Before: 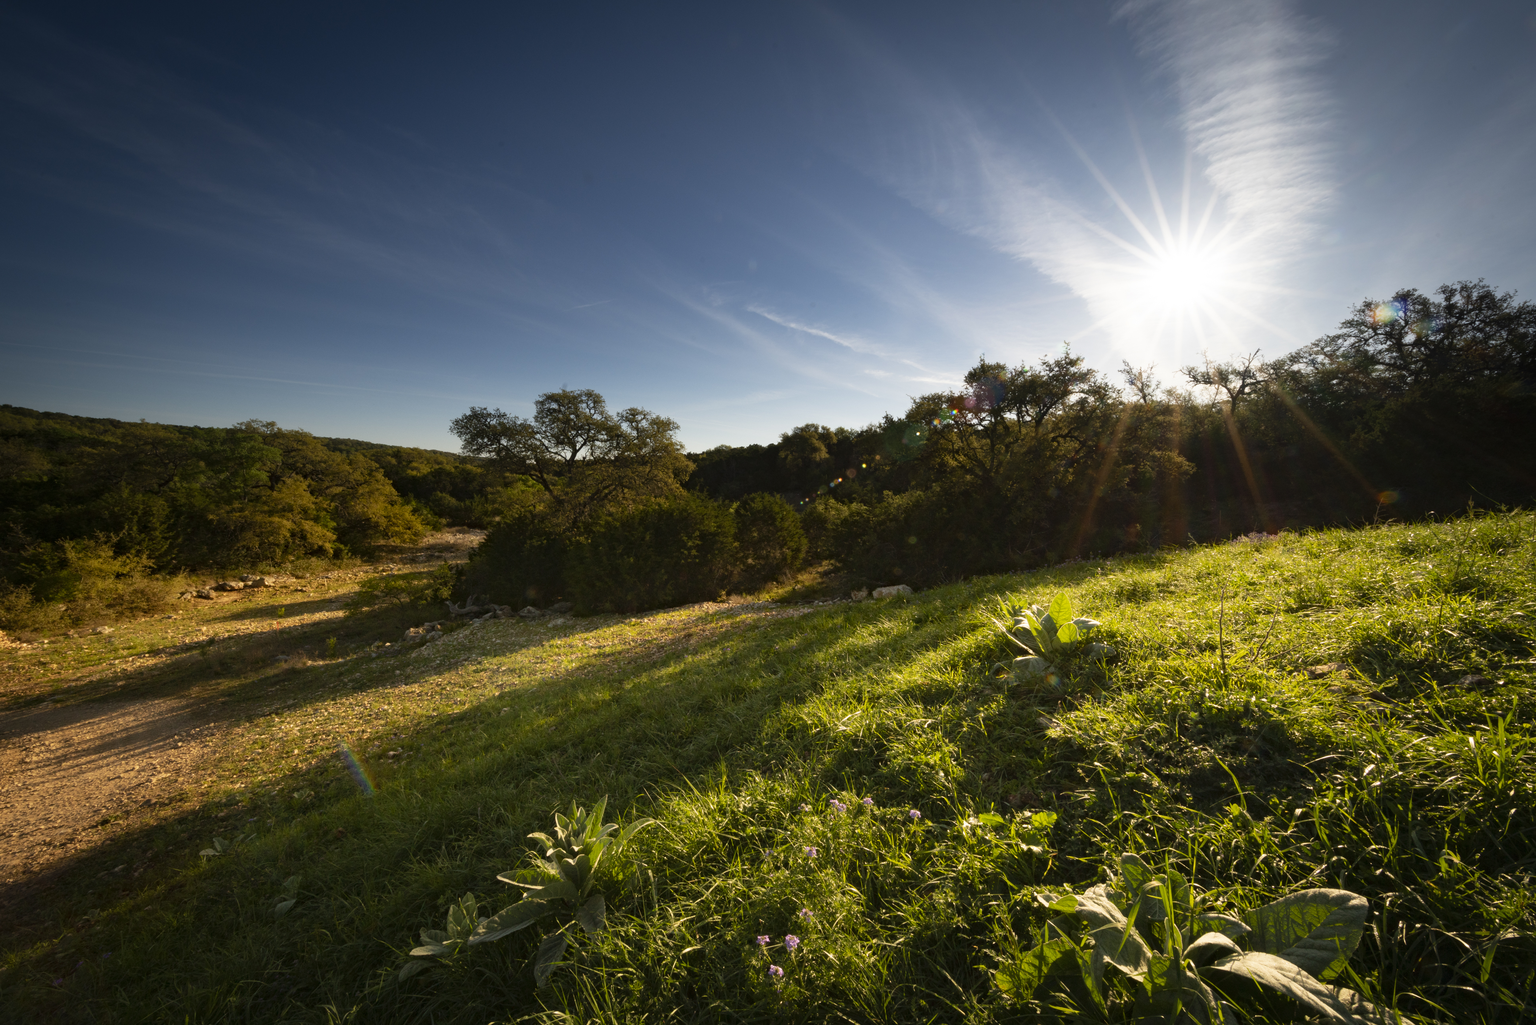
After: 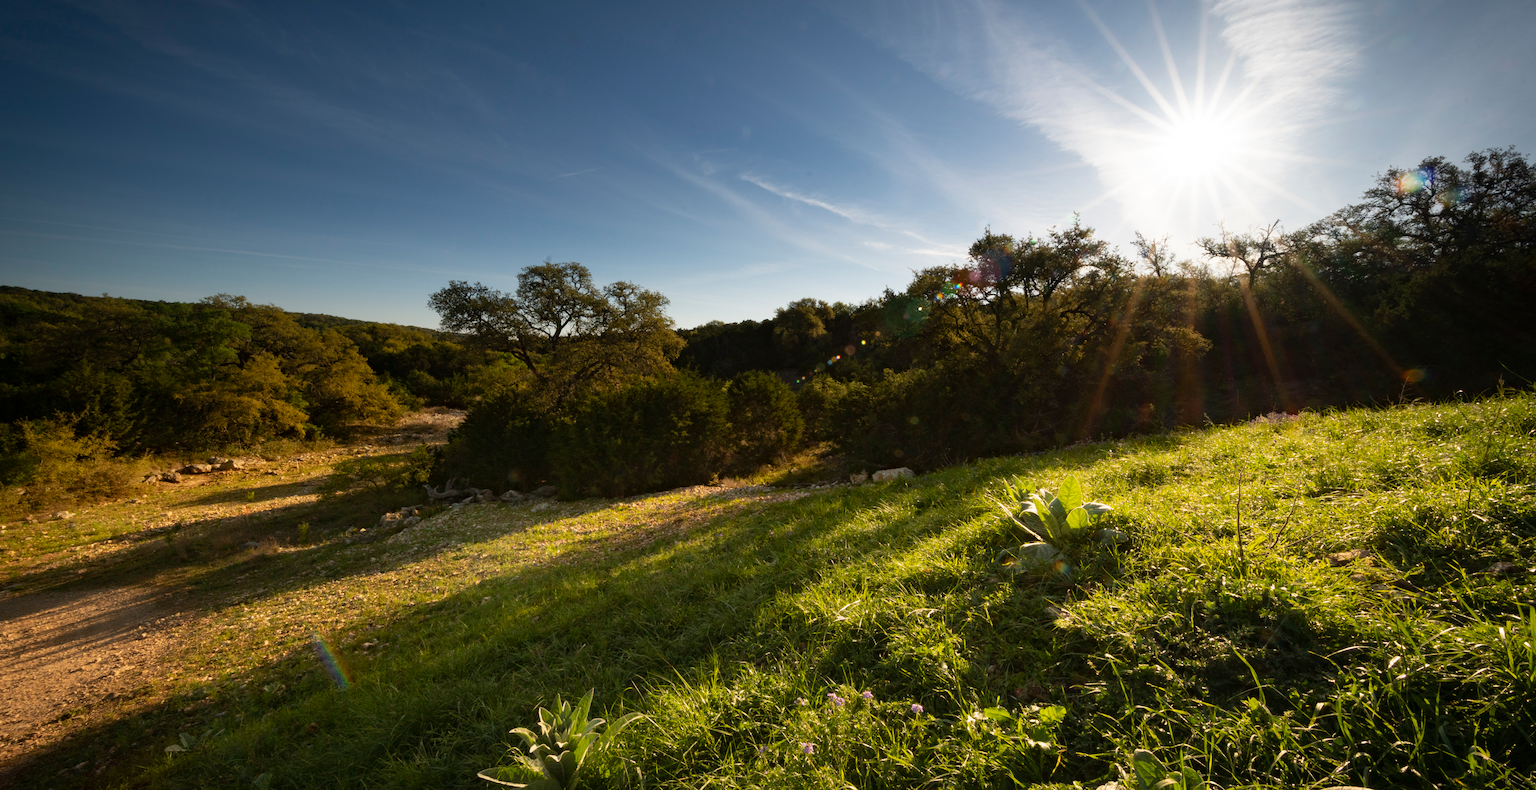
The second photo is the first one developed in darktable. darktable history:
crop and rotate: left 2.828%, top 13.685%, right 2.019%, bottom 12.877%
